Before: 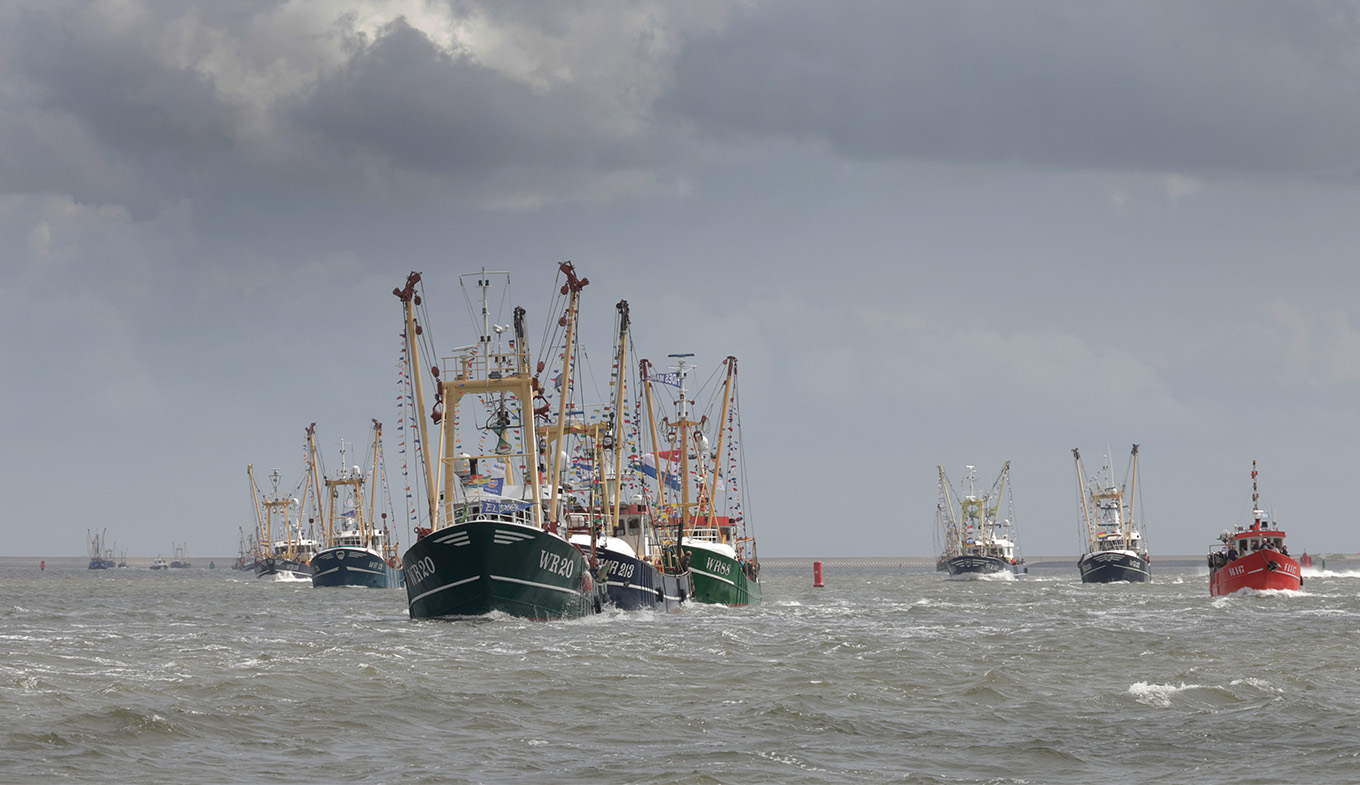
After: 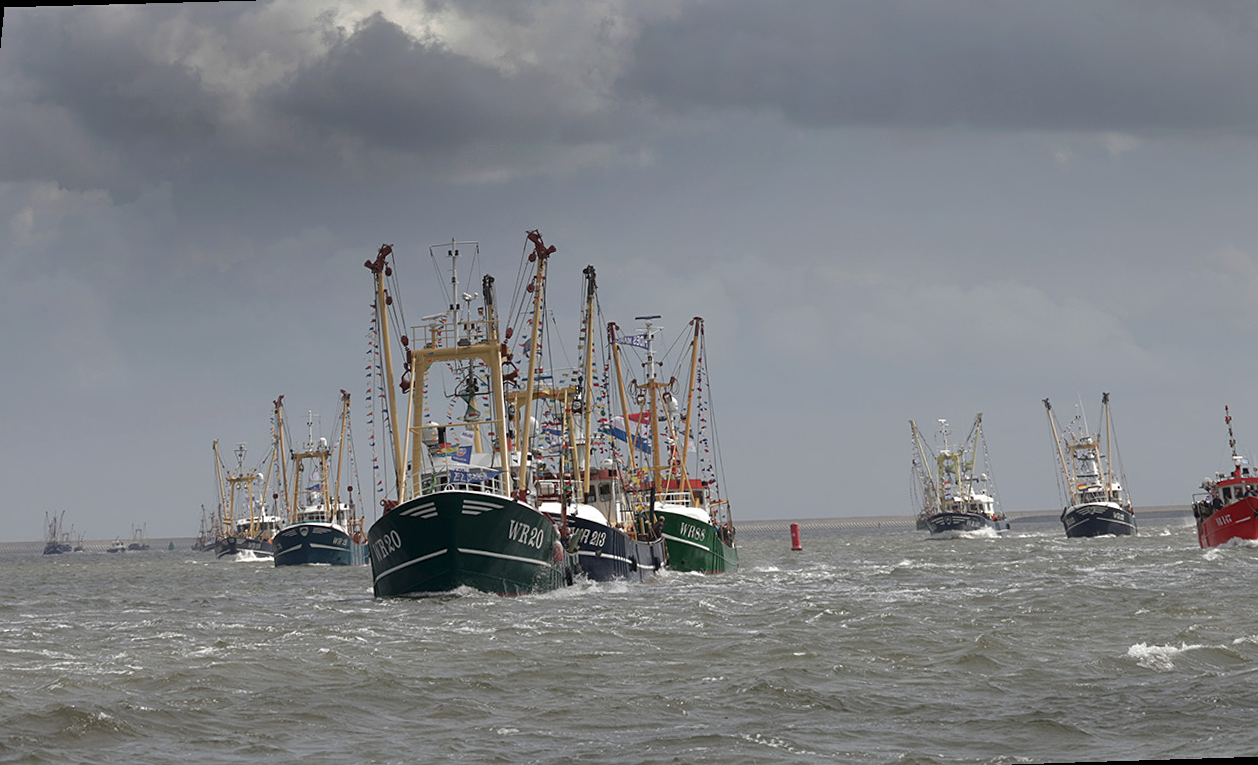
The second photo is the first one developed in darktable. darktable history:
sharpen: amount 0.2
contrast brightness saturation: brightness -0.09
rotate and perspective: rotation -1.68°, lens shift (vertical) -0.146, crop left 0.049, crop right 0.912, crop top 0.032, crop bottom 0.96
